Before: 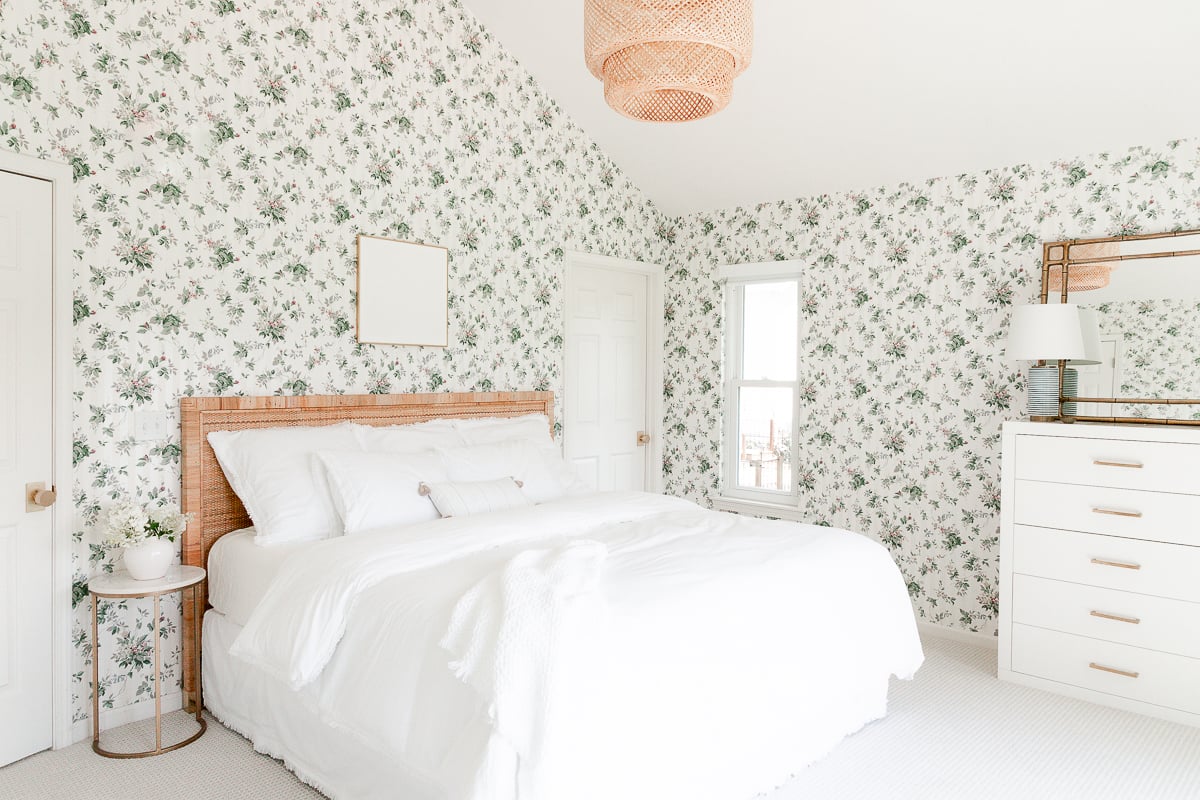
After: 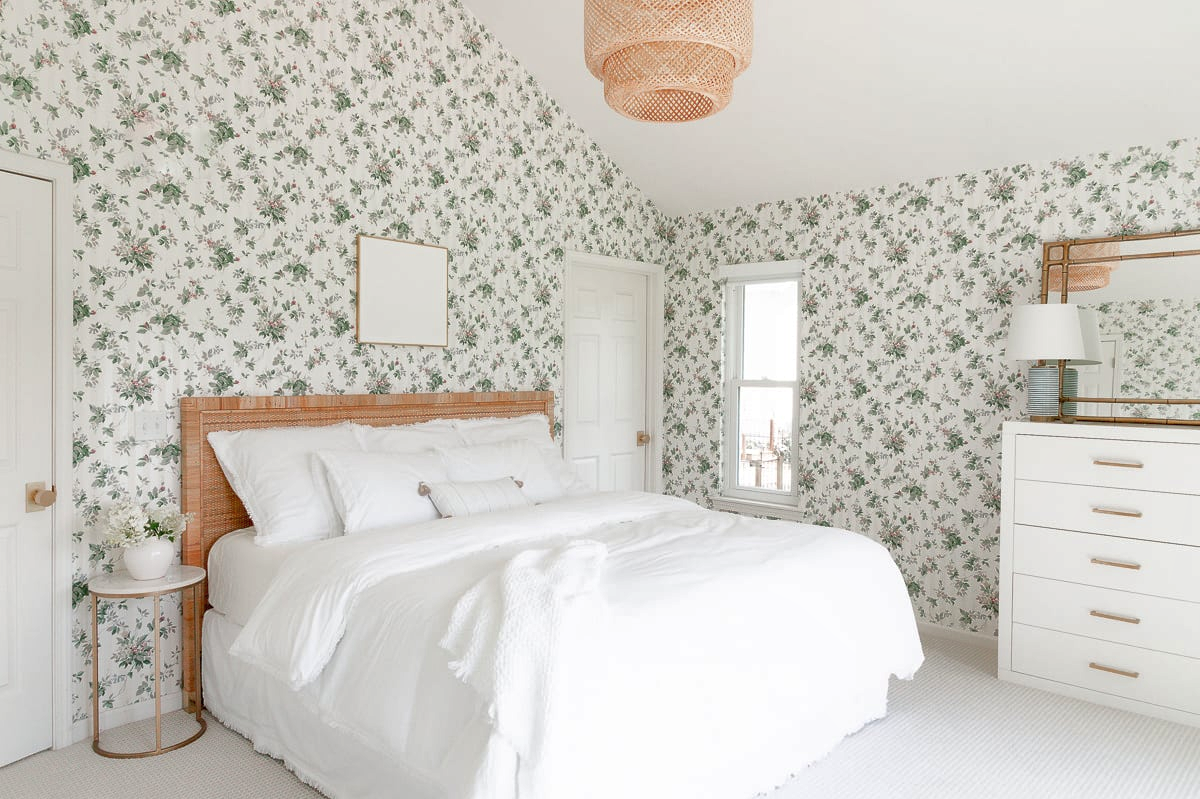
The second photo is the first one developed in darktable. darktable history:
crop: bottom 0.072%
shadows and highlights: shadows color adjustment 97.68%
